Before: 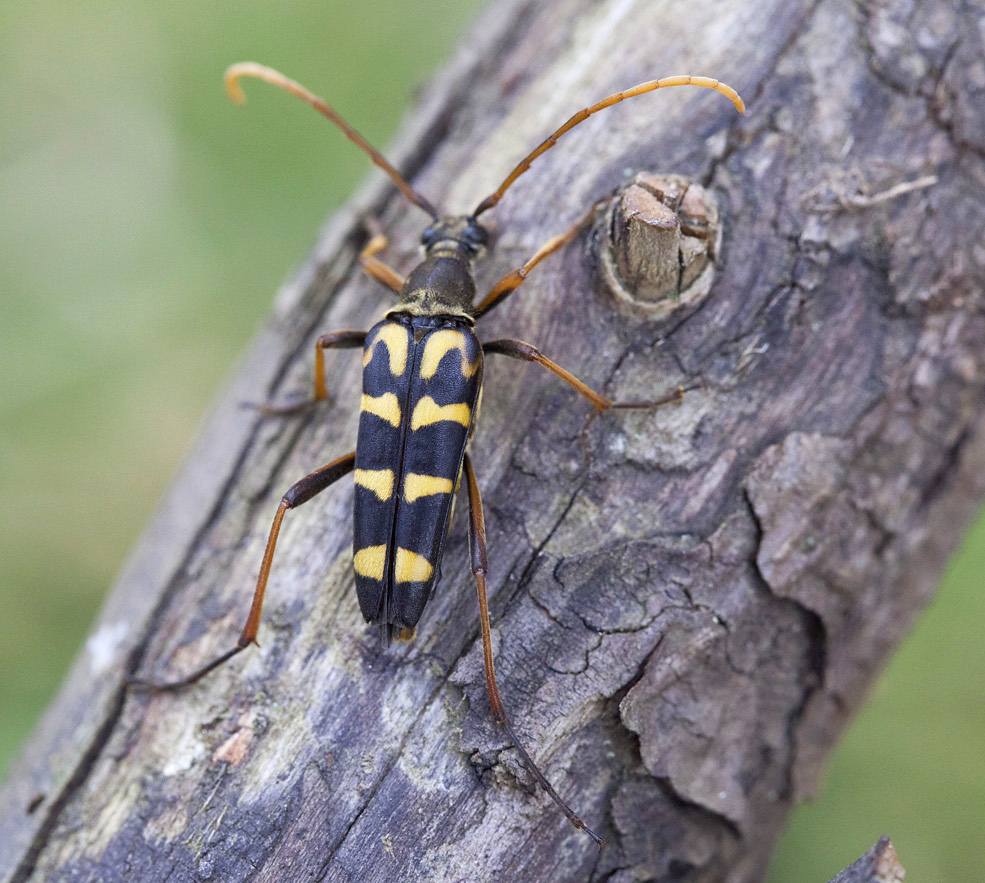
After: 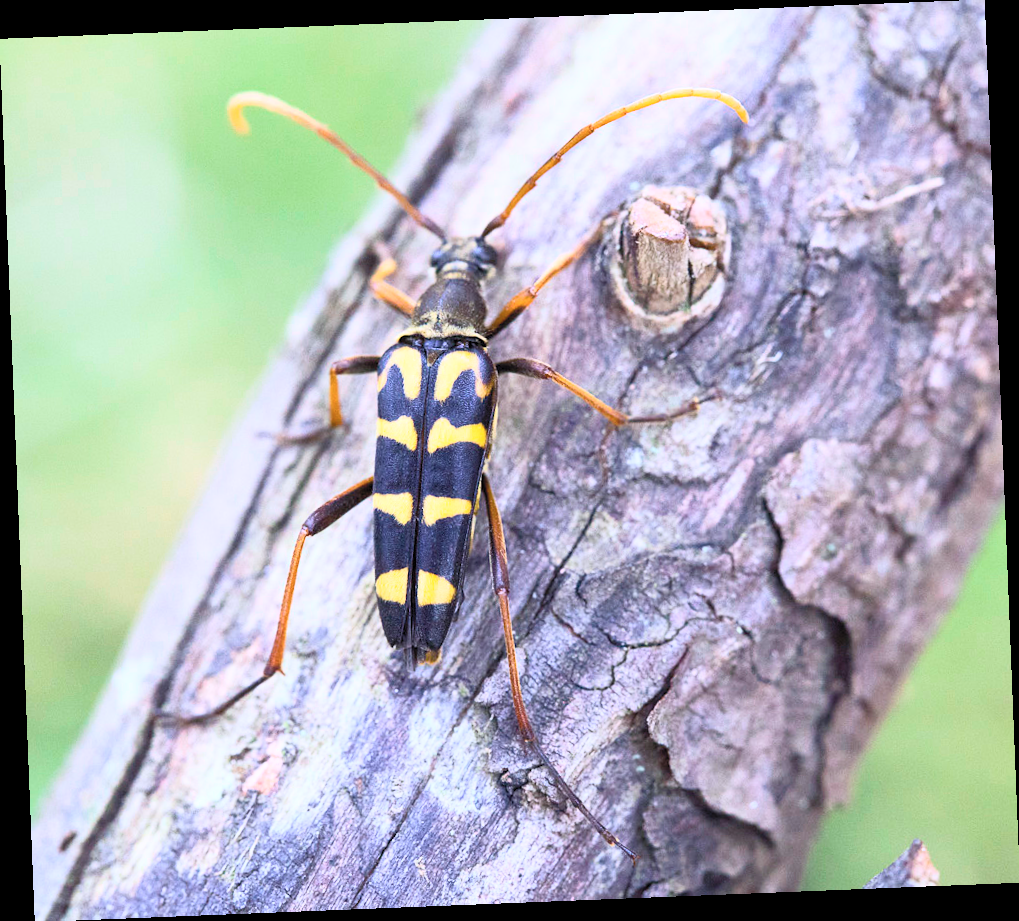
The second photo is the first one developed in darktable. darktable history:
rotate and perspective: rotation -2.29°, automatic cropping off
color calibration: illuminant as shot in camera, x 0.358, y 0.373, temperature 4628.91 K
contrast brightness saturation: contrast 0.39, brightness 0.53
color balance rgb: perceptual saturation grading › global saturation 20%, global vibrance 20%
